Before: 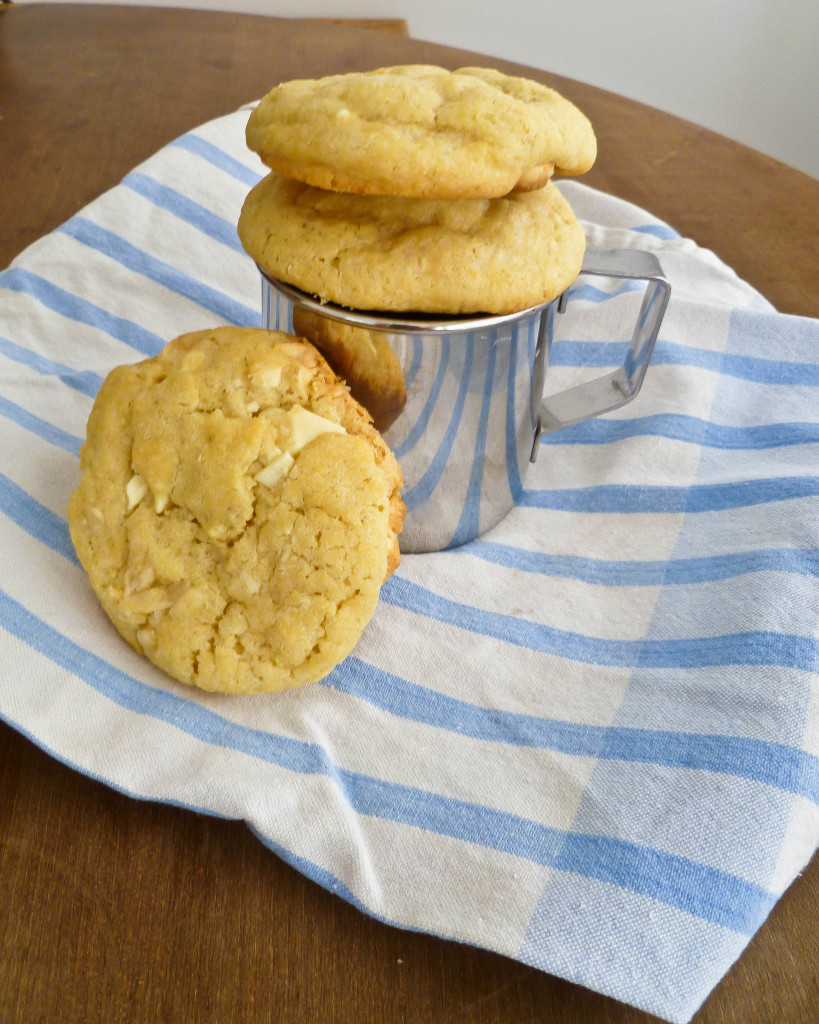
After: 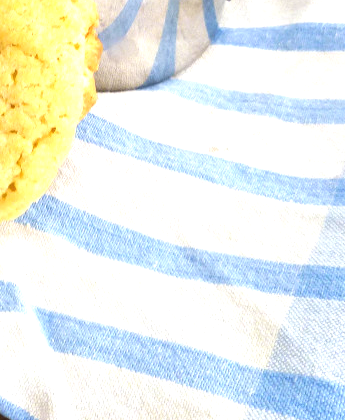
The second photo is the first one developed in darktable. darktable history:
exposure: black level correction 0, exposure 0.95 EV, compensate exposure bias true, compensate highlight preservation false
crop: left 37.221%, top 45.169%, right 20.63%, bottom 13.777%
